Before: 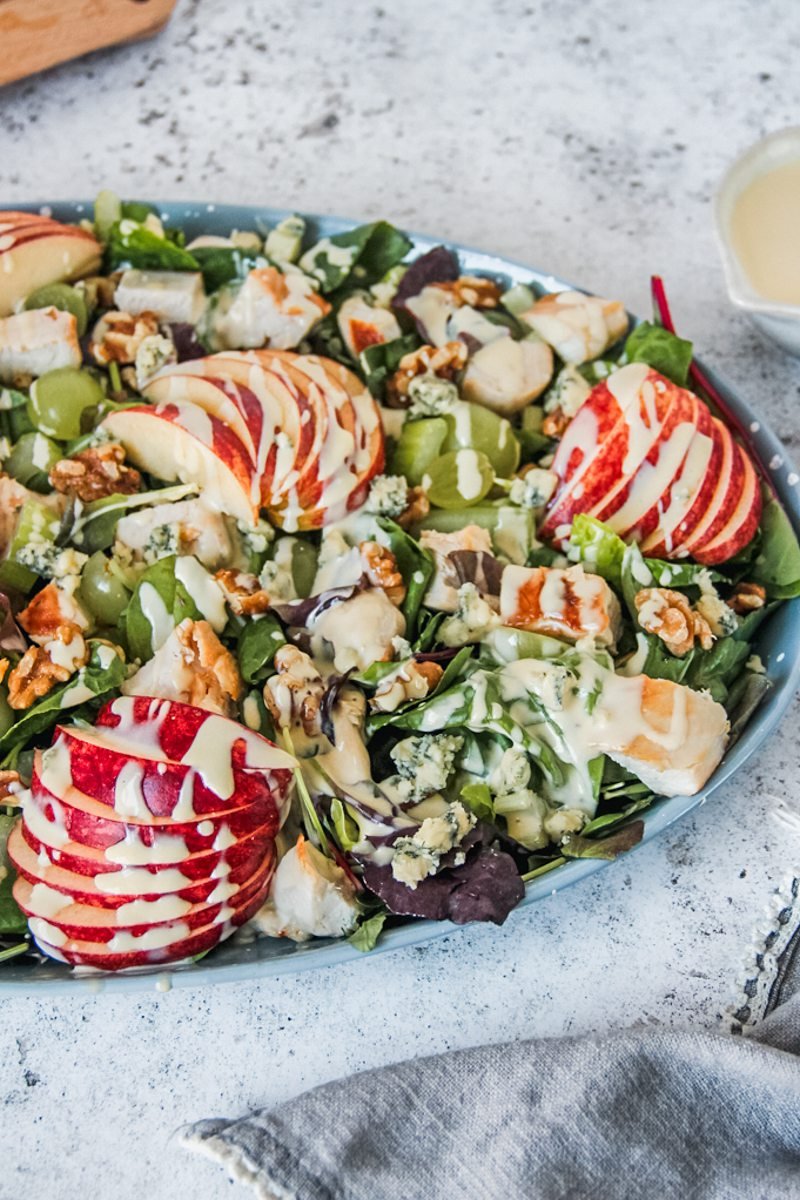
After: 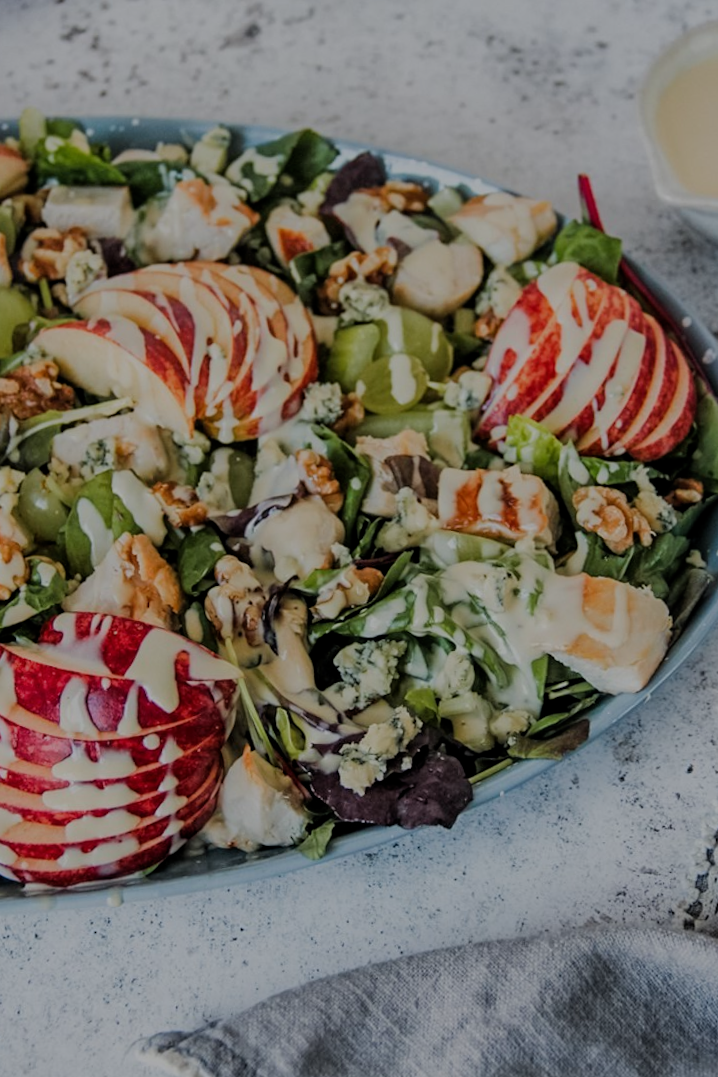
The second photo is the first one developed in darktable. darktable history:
crop and rotate: angle 1.96°, left 5.673%, top 5.673%
filmic rgb: middle gray luminance 18.42%, black relative exposure -11.25 EV, white relative exposure 3.75 EV, threshold 6 EV, target black luminance 0%, hardness 5.87, latitude 57.4%, contrast 0.963, shadows ↔ highlights balance 49.98%, add noise in highlights 0, preserve chrominance luminance Y, color science v3 (2019), use custom middle-gray values true, iterations of high-quality reconstruction 0, contrast in highlights soft, enable highlight reconstruction true
exposure: exposure -1 EV, compensate highlight preservation false
